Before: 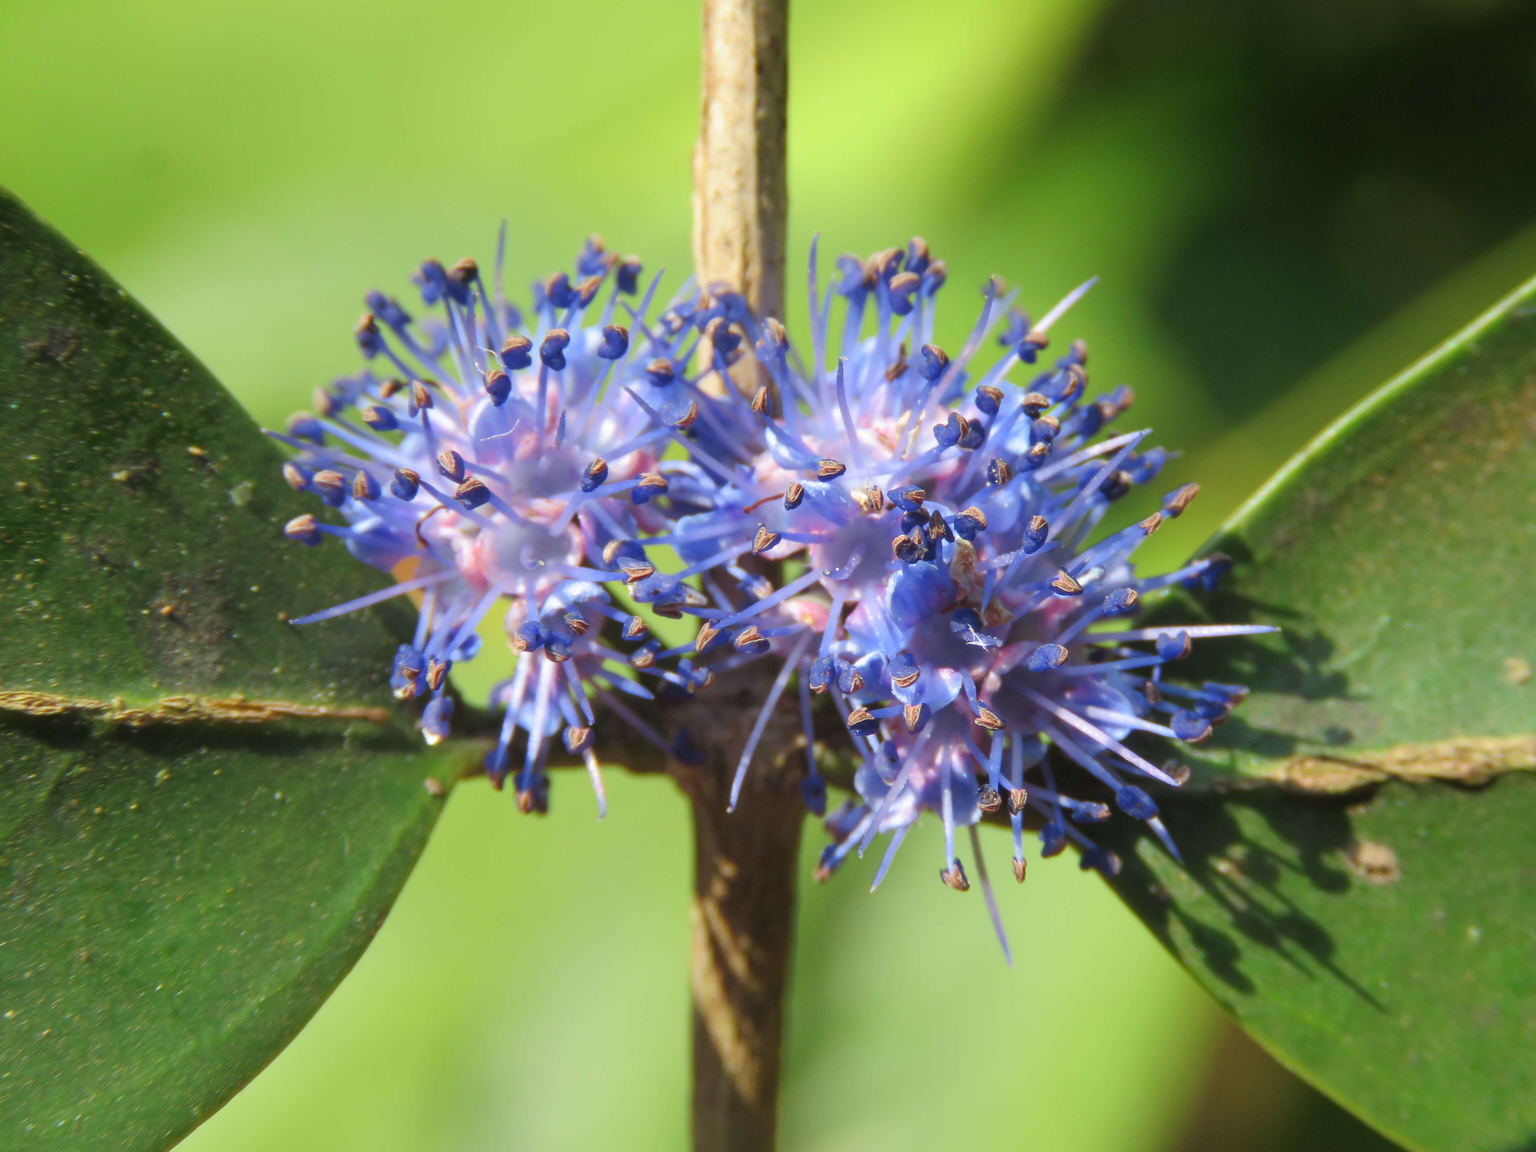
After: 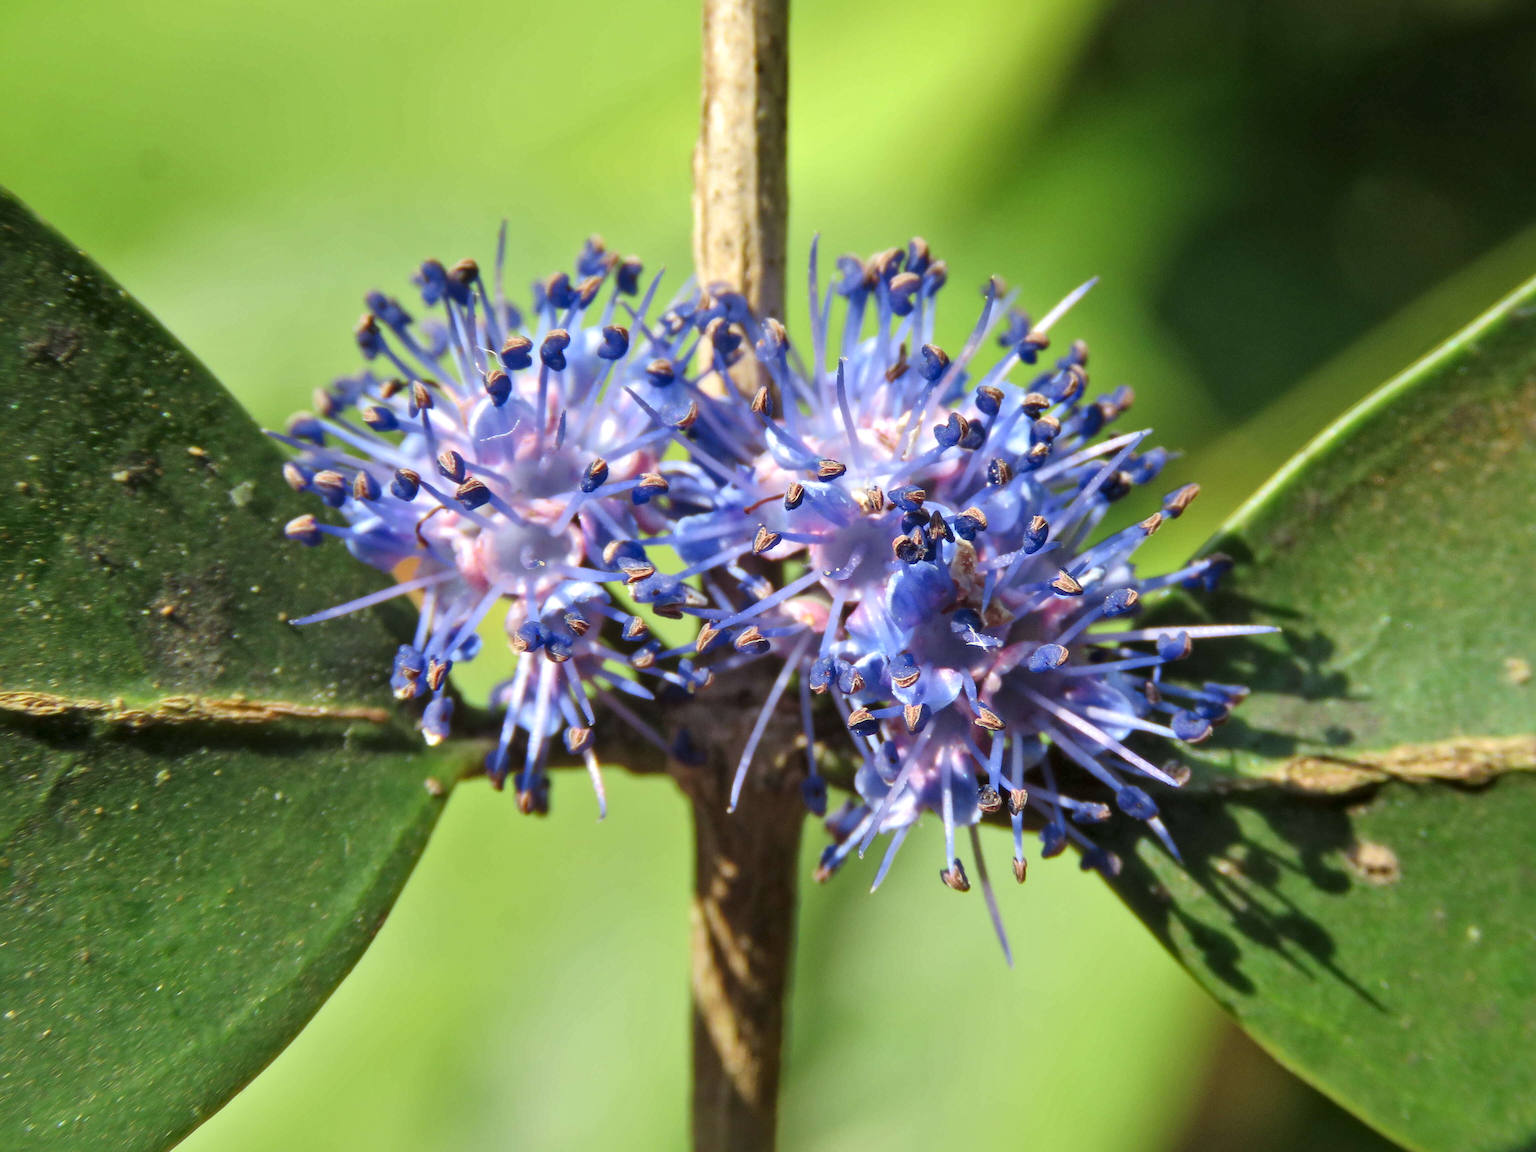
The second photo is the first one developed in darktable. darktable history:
local contrast: mode bilateral grid, contrast 24, coarseness 59, detail 151%, midtone range 0.2
